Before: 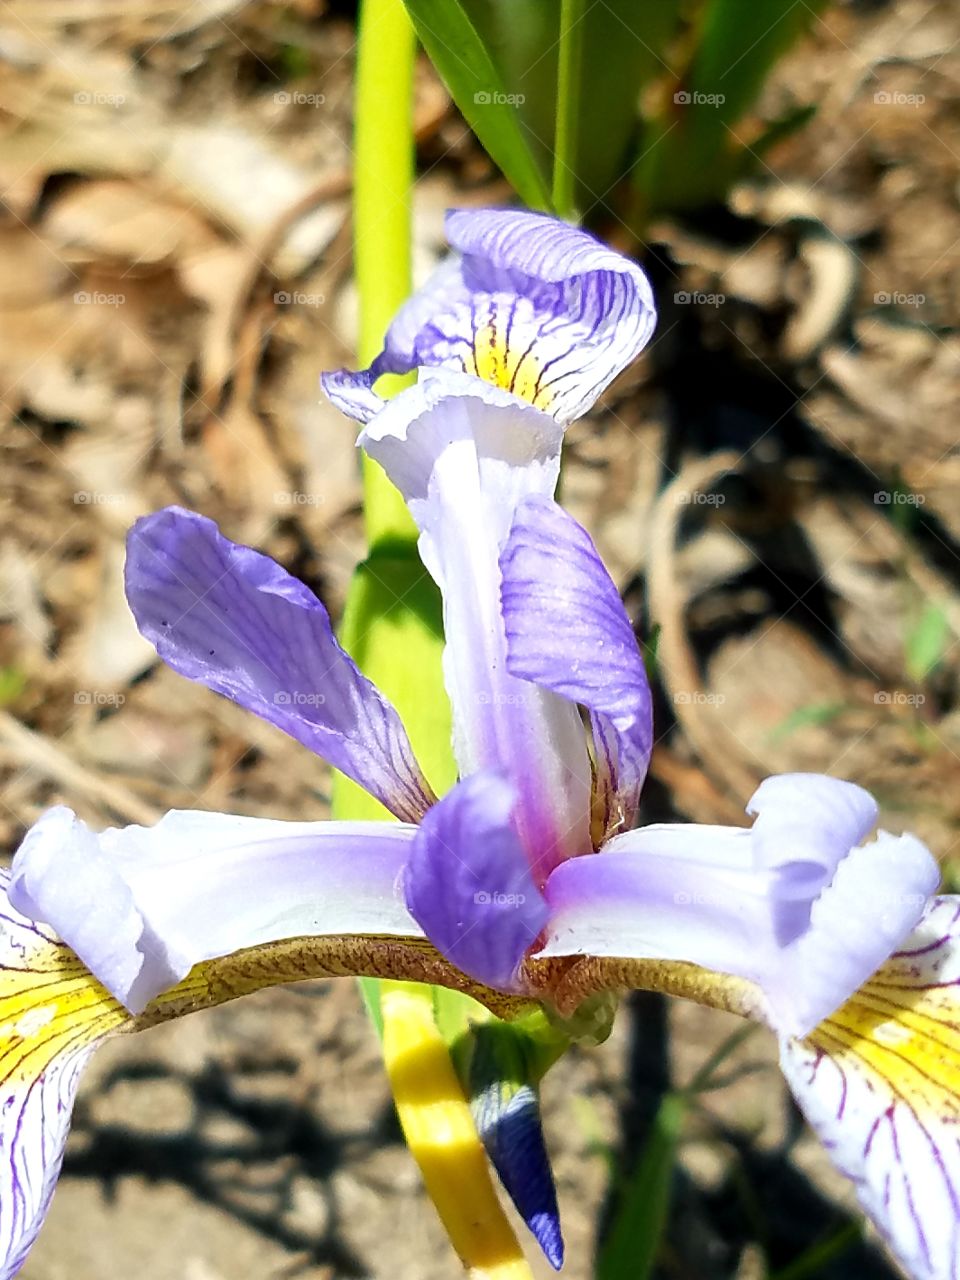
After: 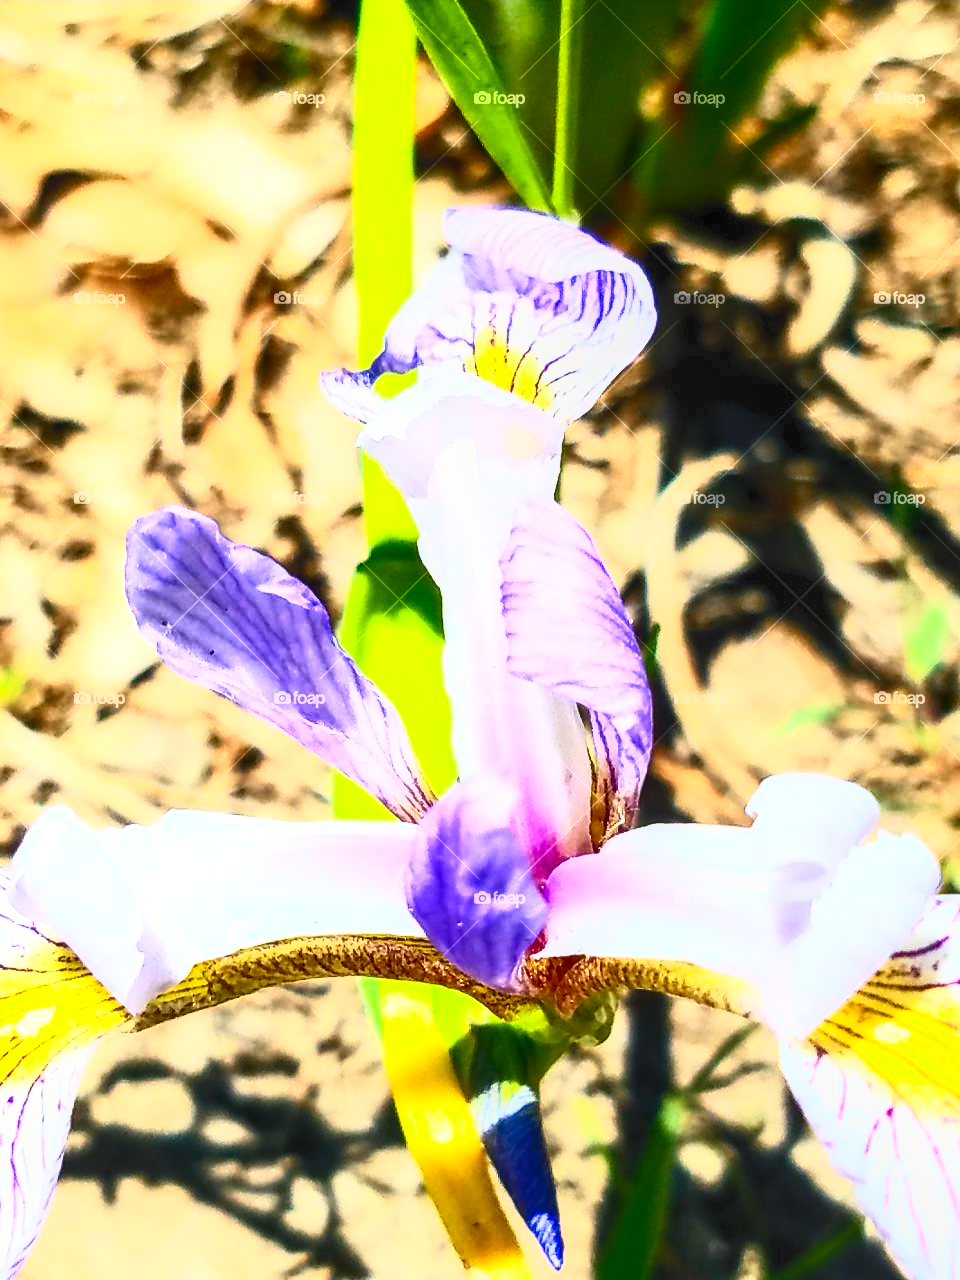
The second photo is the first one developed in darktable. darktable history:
contrast brightness saturation: contrast 0.835, brightness 0.583, saturation 0.605
local contrast: on, module defaults
